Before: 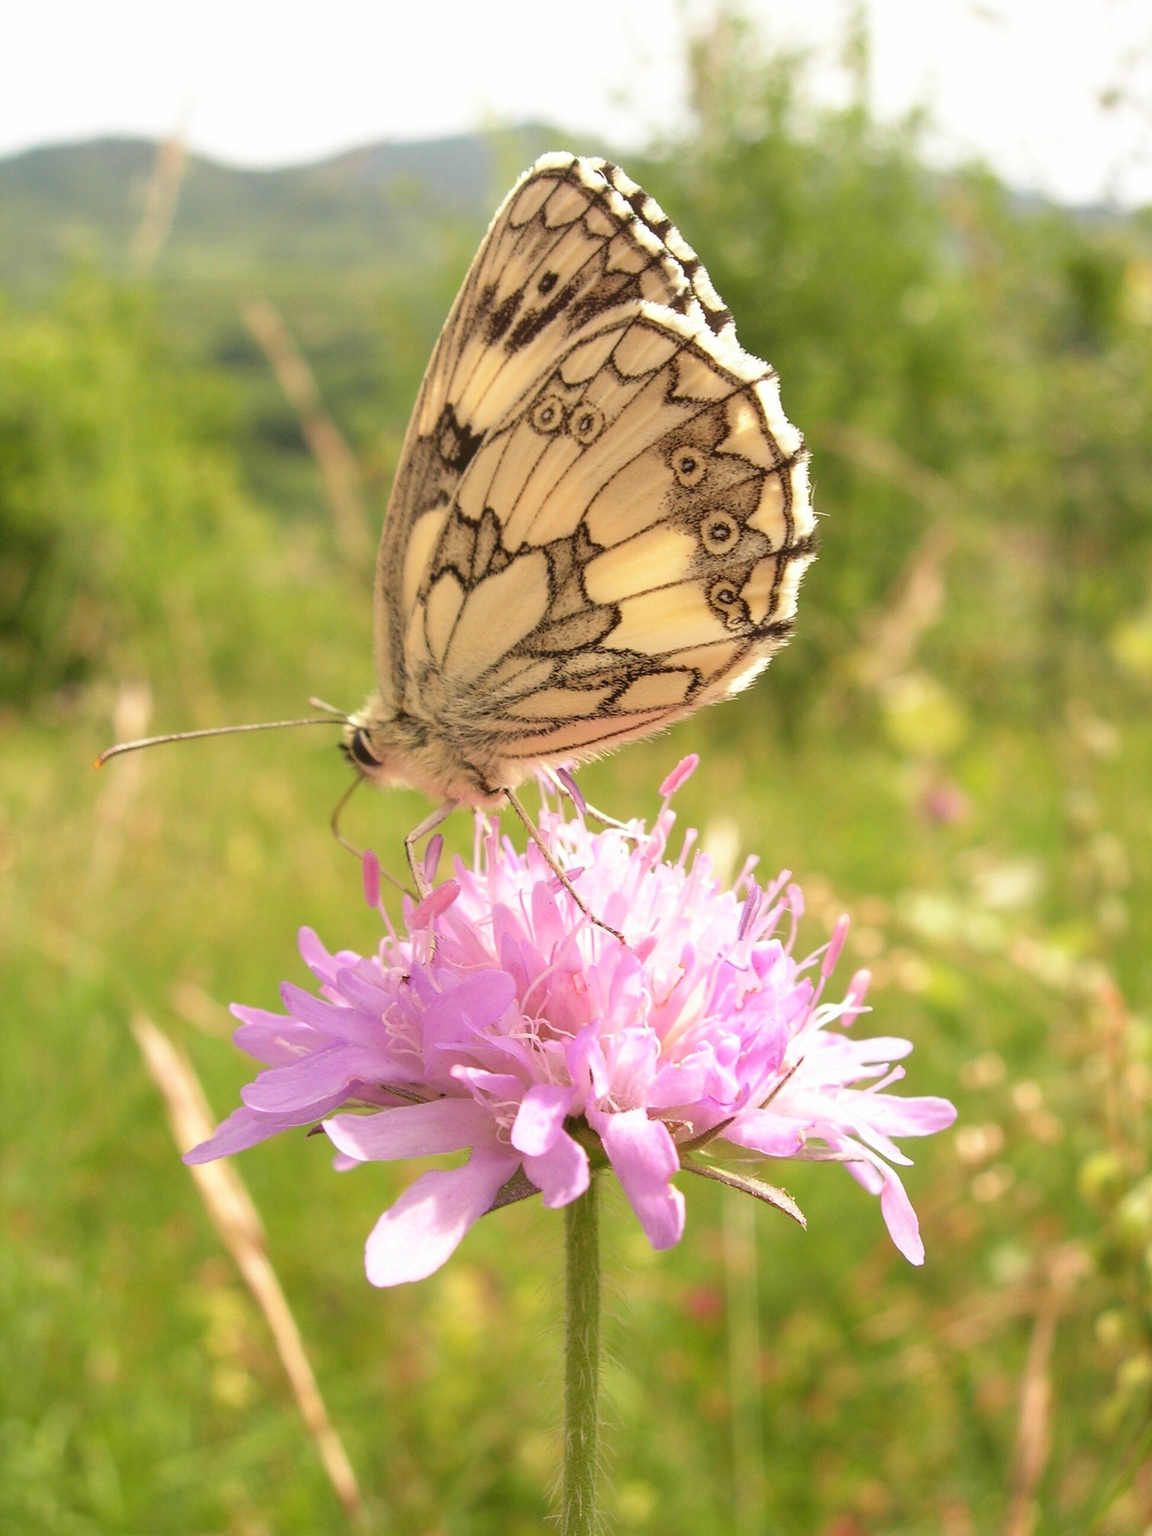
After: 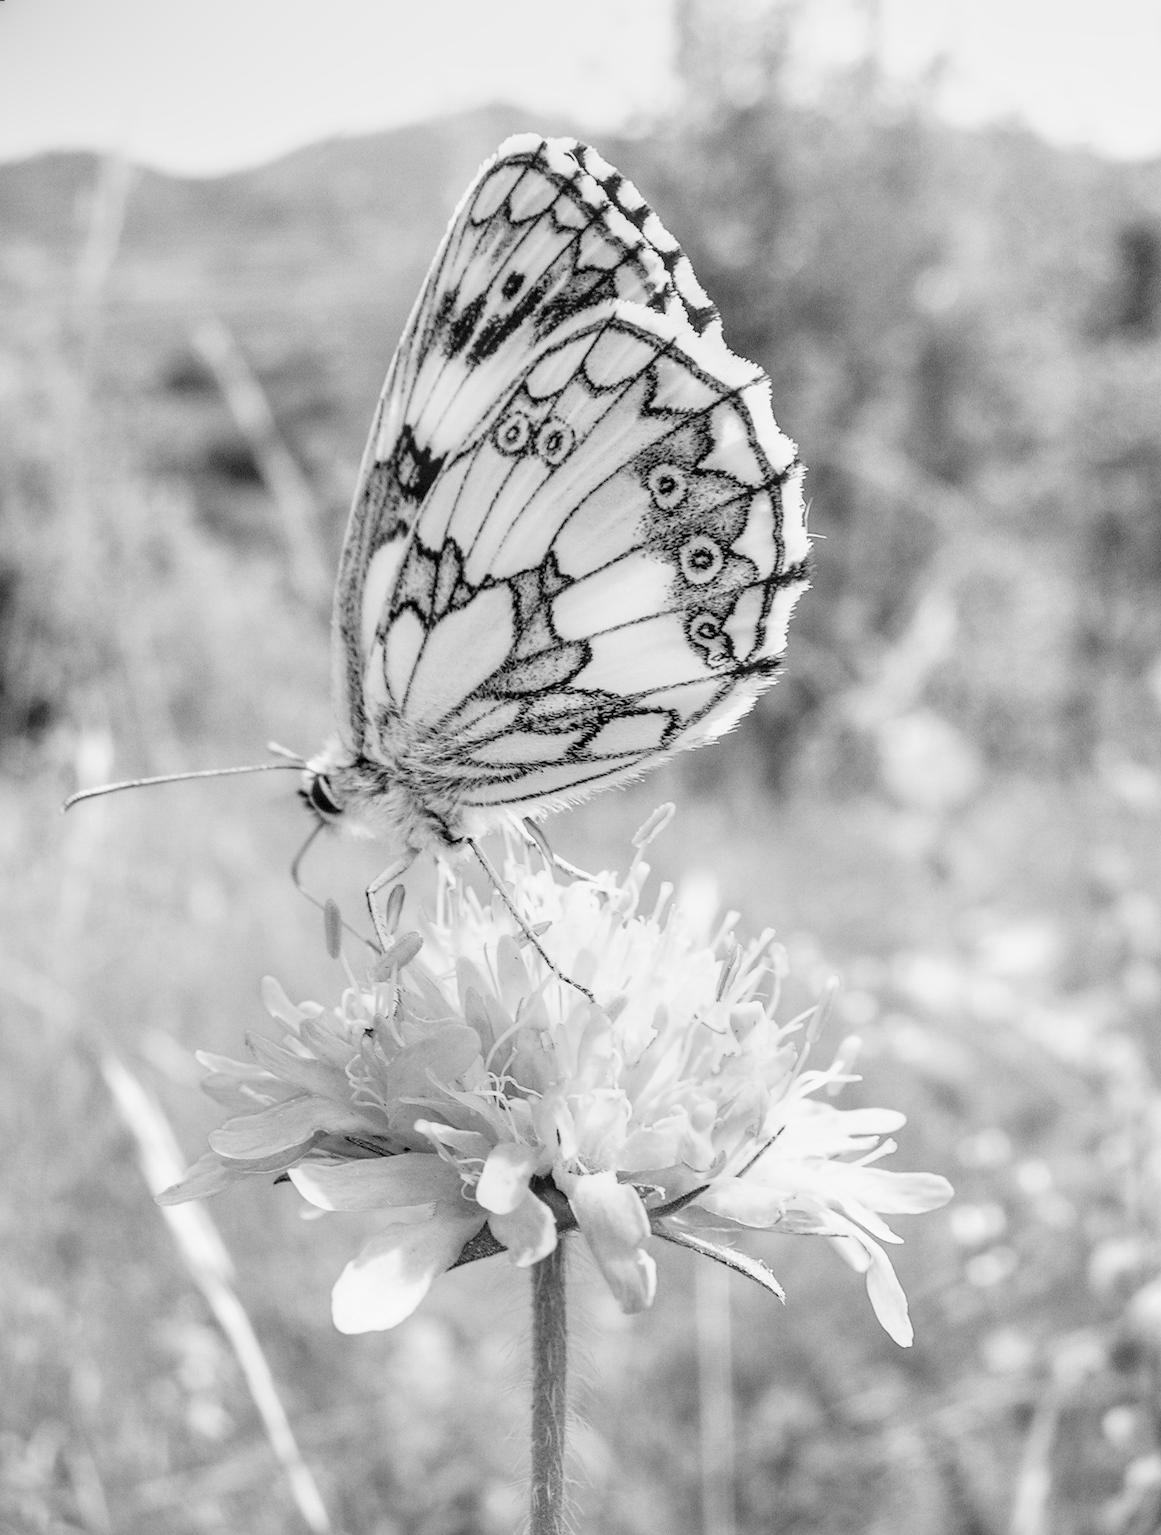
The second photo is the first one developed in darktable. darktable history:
haze removal: compatibility mode true, adaptive false
local contrast: highlights 25%, detail 150%
monochrome: a -6.99, b 35.61, size 1.4
rotate and perspective: rotation 0.062°, lens shift (vertical) 0.115, lens shift (horizontal) -0.133, crop left 0.047, crop right 0.94, crop top 0.061, crop bottom 0.94
tone curve: curves: ch0 [(0, 0.021) (0.104, 0.093) (0.236, 0.234) (0.456, 0.566) (0.647, 0.78) (0.864, 0.9) (1, 0.932)]; ch1 [(0, 0) (0.353, 0.344) (0.43, 0.401) (0.479, 0.476) (0.502, 0.504) (0.544, 0.534) (0.566, 0.566) (0.612, 0.621) (0.657, 0.679) (1, 1)]; ch2 [(0, 0) (0.34, 0.314) (0.434, 0.43) (0.5, 0.498) (0.528, 0.536) (0.56, 0.576) (0.595, 0.638) (0.644, 0.729) (1, 1)], color space Lab, independent channels, preserve colors none
